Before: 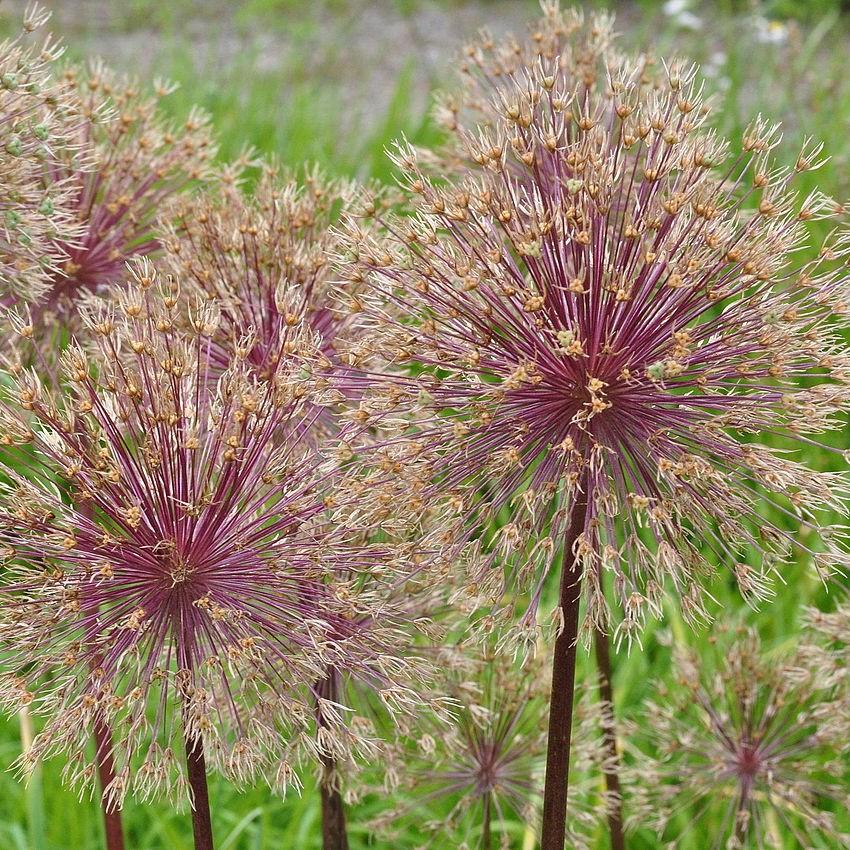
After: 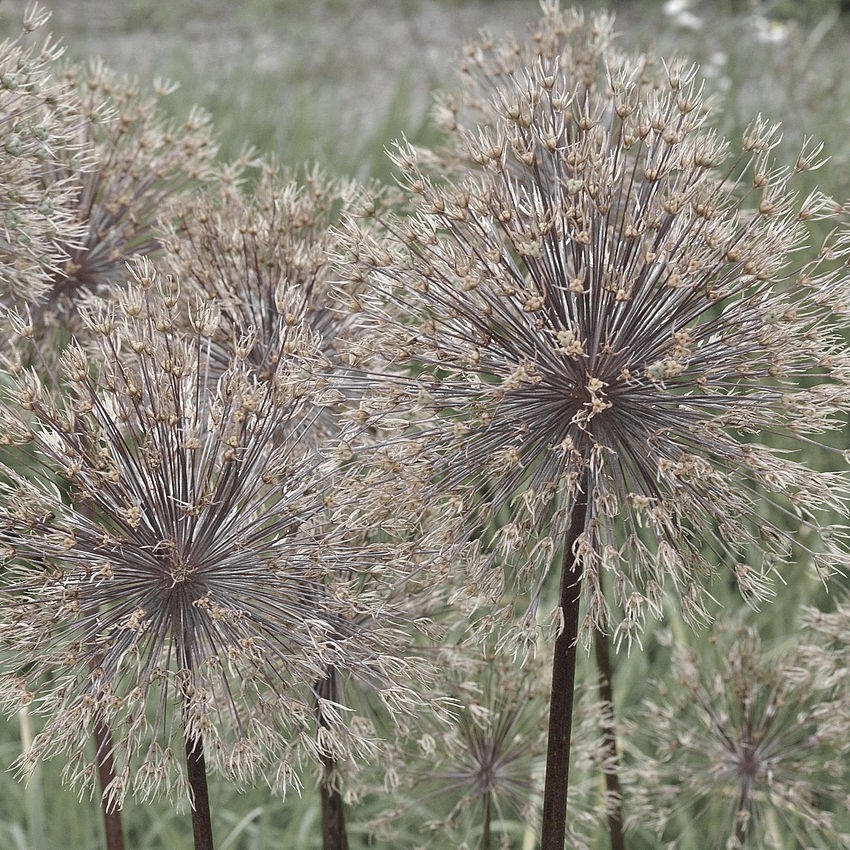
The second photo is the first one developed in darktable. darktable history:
color zones: curves: ch0 [(0, 0.613) (0.01, 0.613) (0.245, 0.448) (0.498, 0.529) (0.642, 0.665) (0.879, 0.777) (0.99, 0.613)]; ch1 [(0, 0.035) (0.121, 0.189) (0.259, 0.197) (0.415, 0.061) (0.589, 0.022) (0.732, 0.022) (0.857, 0.026) (0.991, 0.053)]
